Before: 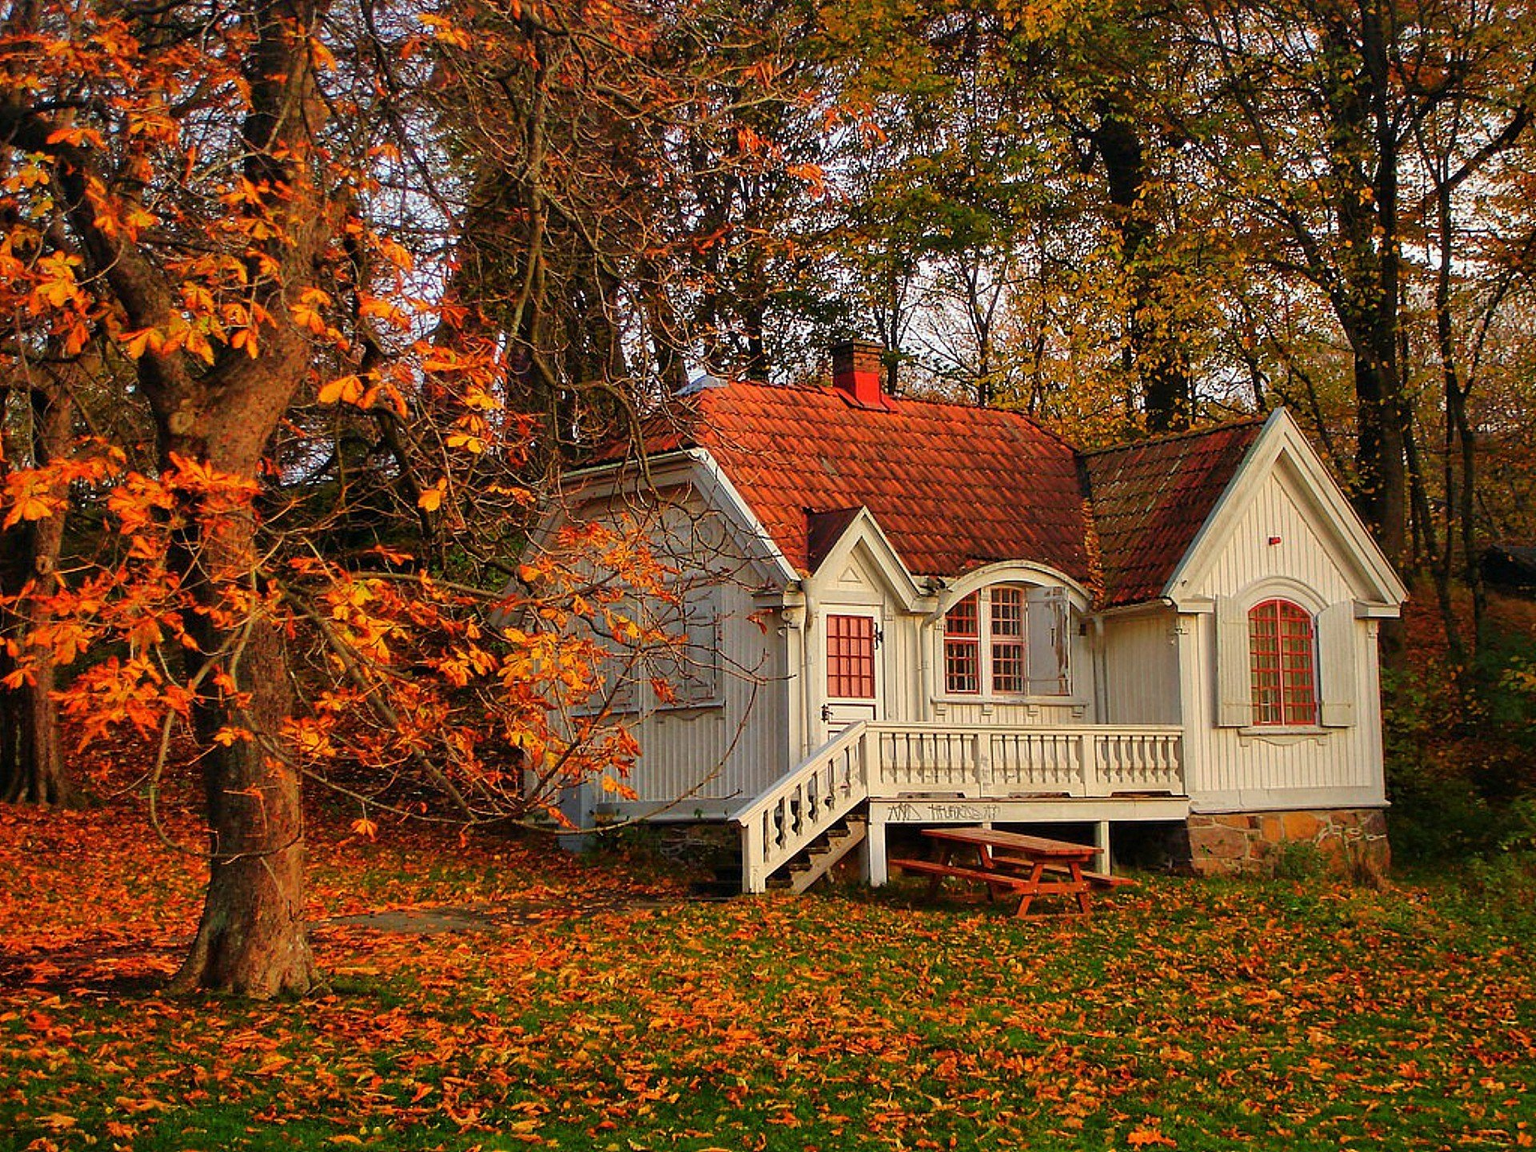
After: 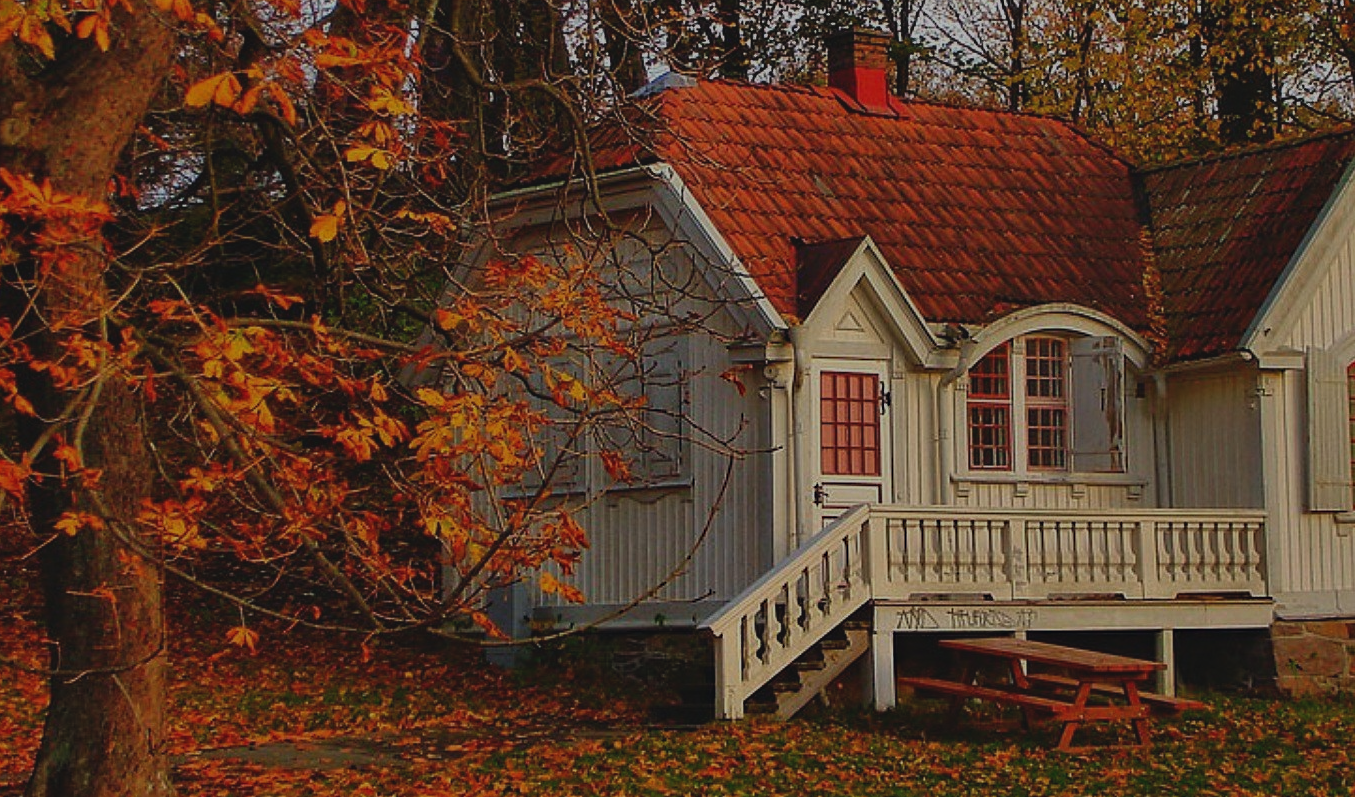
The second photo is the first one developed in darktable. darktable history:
crop: left 11.123%, top 27.61%, right 18.3%, bottom 17.034%
contrast brightness saturation: contrast 0.03, brightness -0.04
exposure: black level correction -0.016, exposure -1.018 EV, compensate highlight preservation false
haze removal: compatibility mode true, adaptive false
